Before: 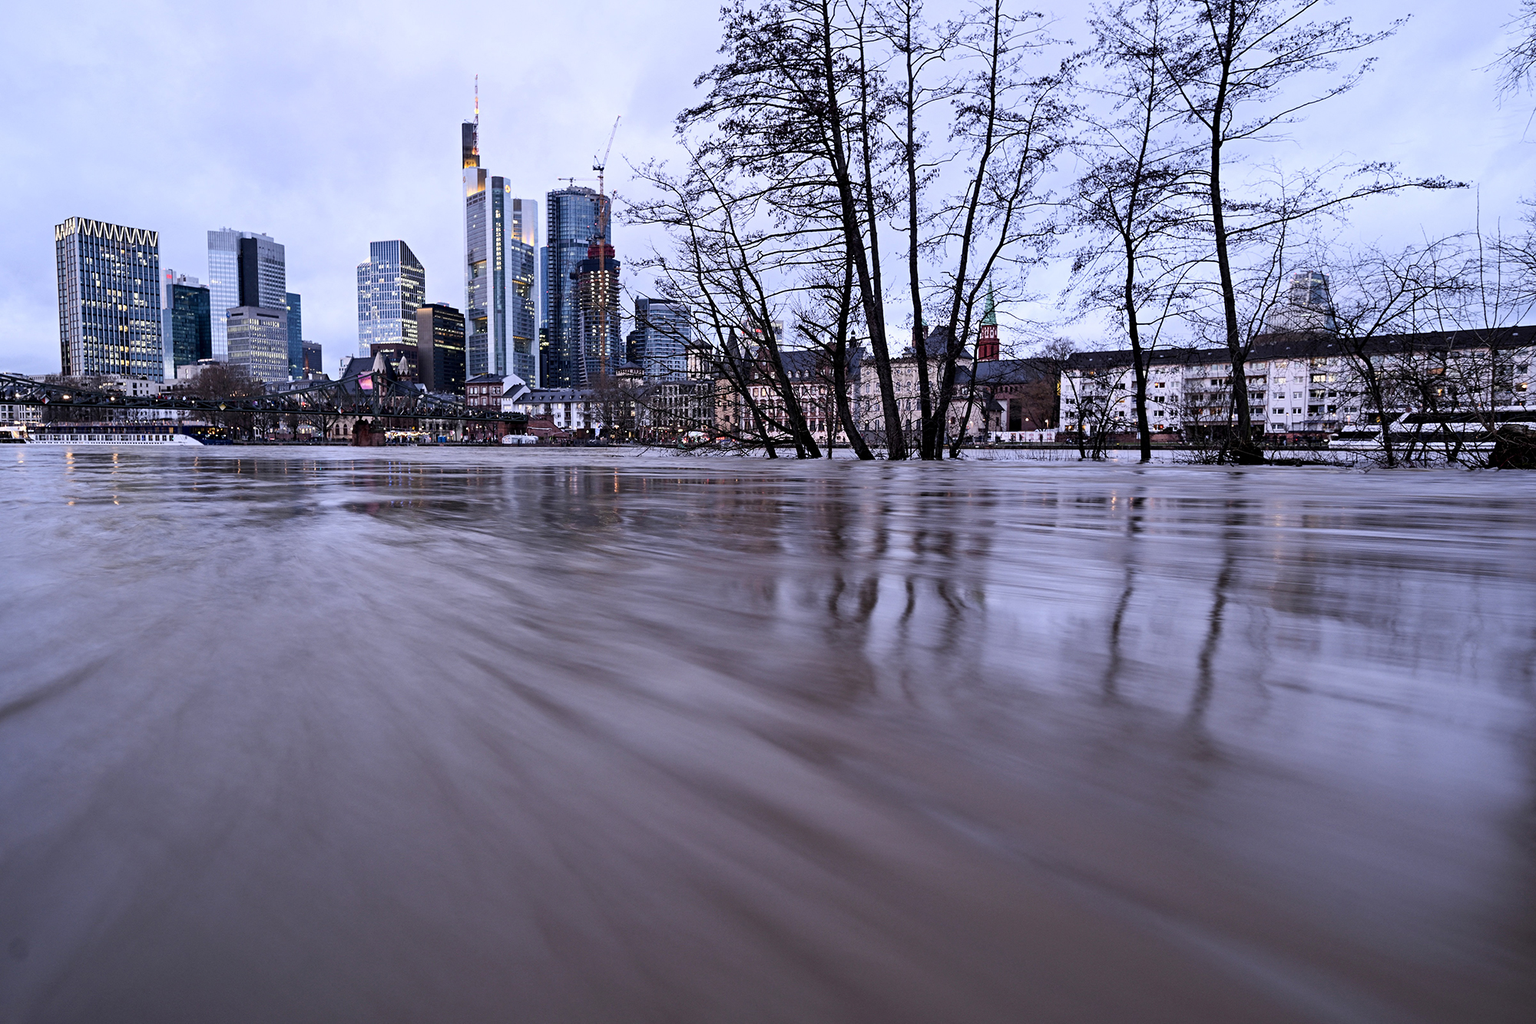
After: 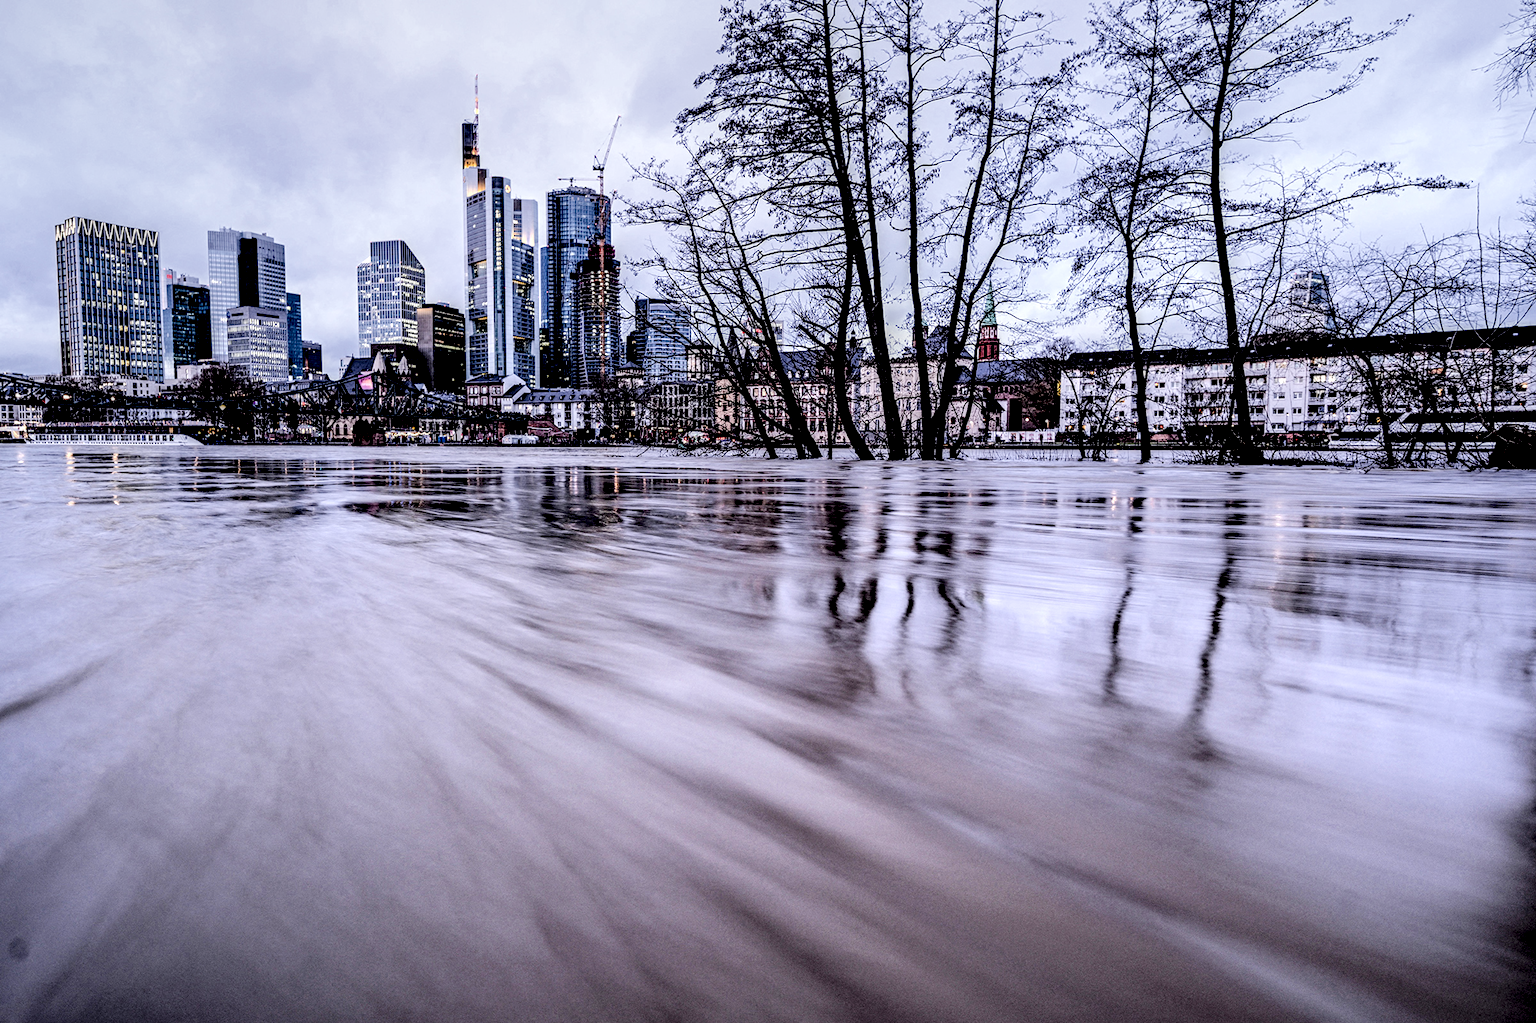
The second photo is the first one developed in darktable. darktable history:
local contrast: highlights 114%, shadows 45%, detail 294%
filmic rgb: black relative exposure -7.65 EV, white relative exposure 4.56 EV, hardness 3.61
tone equalizer: -7 EV 0.146 EV, -6 EV 0.629 EV, -5 EV 1.18 EV, -4 EV 1.35 EV, -3 EV 1.12 EV, -2 EV 0.6 EV, -1 EV 0.15 EV, edges refinement/feathering 500, mask exposure compensation -1.57 EV, preserve details no
